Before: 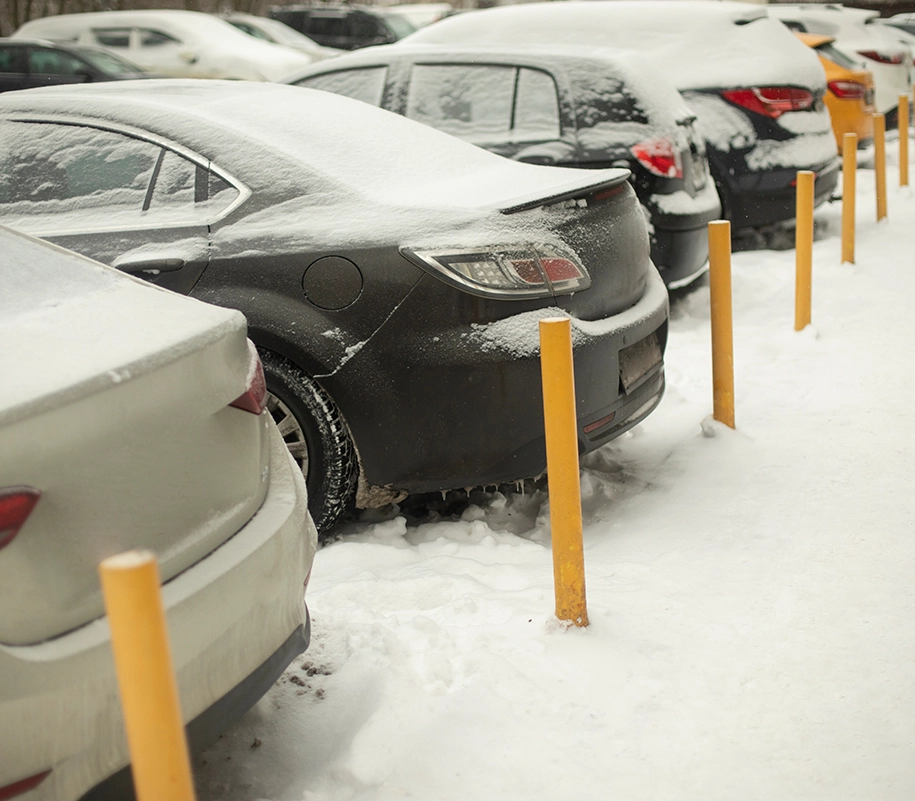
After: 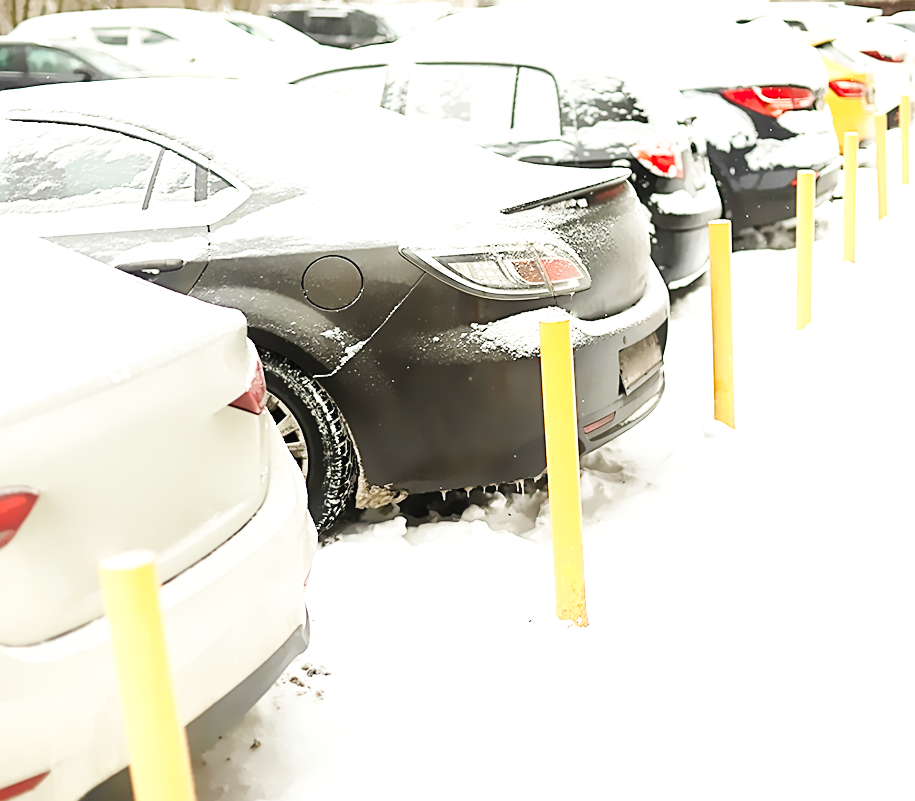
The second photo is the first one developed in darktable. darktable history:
lens correction: scale 1, crop 1, focal 35, aperture 7.1, distance 1000, camera "Canon EOS 6D", lens "Sigma 35mm f/1.4 DG HSM"
base curve: curves: ch0 [(0, 0.003) (0.001, 0.002) (0.006, 0.004) (0.02, 0.022) (0.048, 0.086) (0.094, 0.234) (0.162, 0.431) (0.258, 0.629) (0.385, 0.8) (0.548, 0.918) (0.751, 0.988) (1, 1)], preserve colors none
sharpen: on, module defaults
exposure: exposure 0.785 EV, compensate highlight preservation false
denoise (profiled): central pixel weight 0, a [-1, 0, 0], b [0, 0, 0], mode non-local means, y [[0, 0, 0.5 ×5] ×4, [0.5 ×7], [0.5 ×7]], fix various bugs in algorithm false, upgrade profiled transform false, color mode RGB, compensate highlight preservation false
